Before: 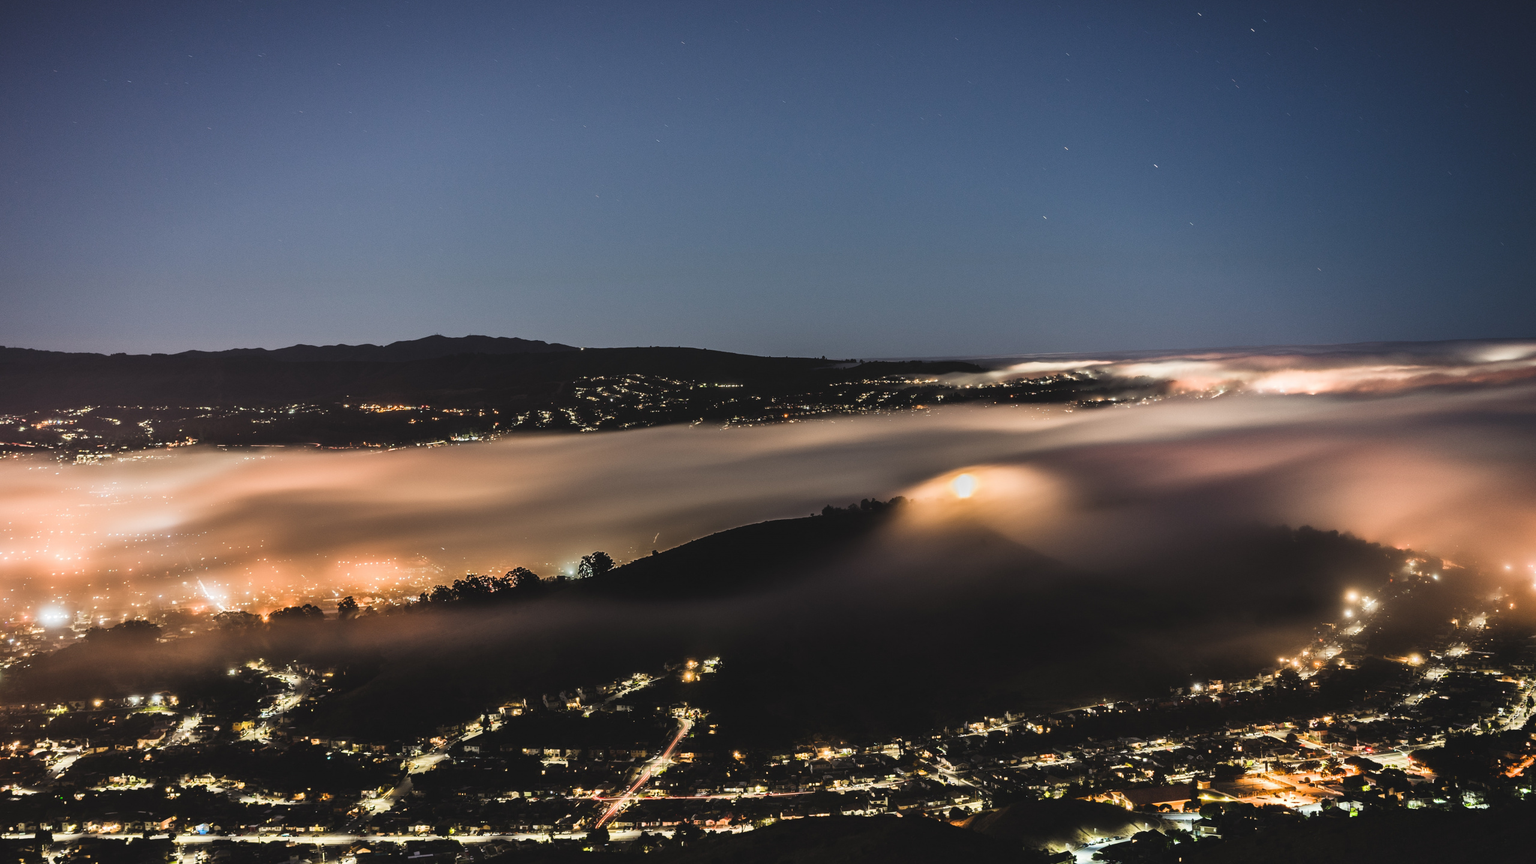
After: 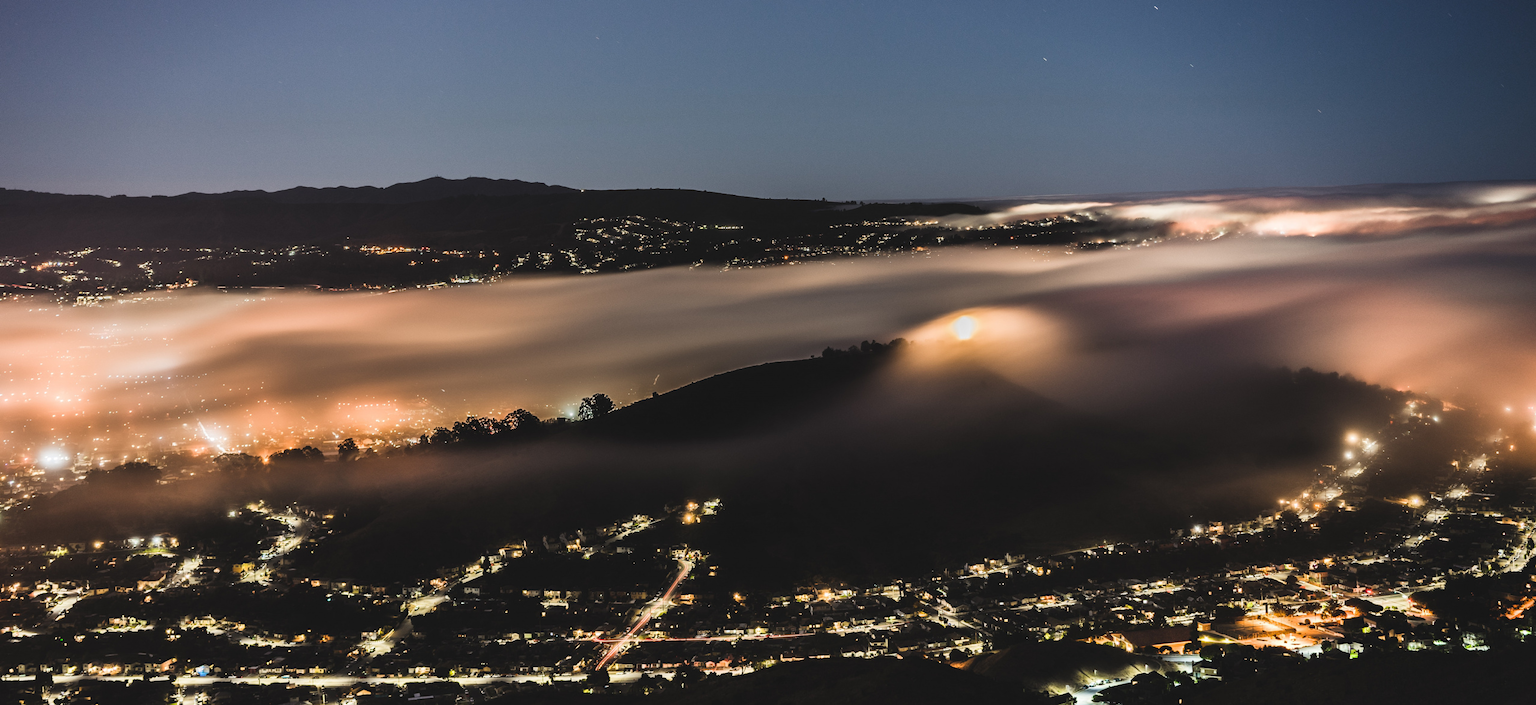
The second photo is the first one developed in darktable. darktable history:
crop and rotate: top 18.398%
